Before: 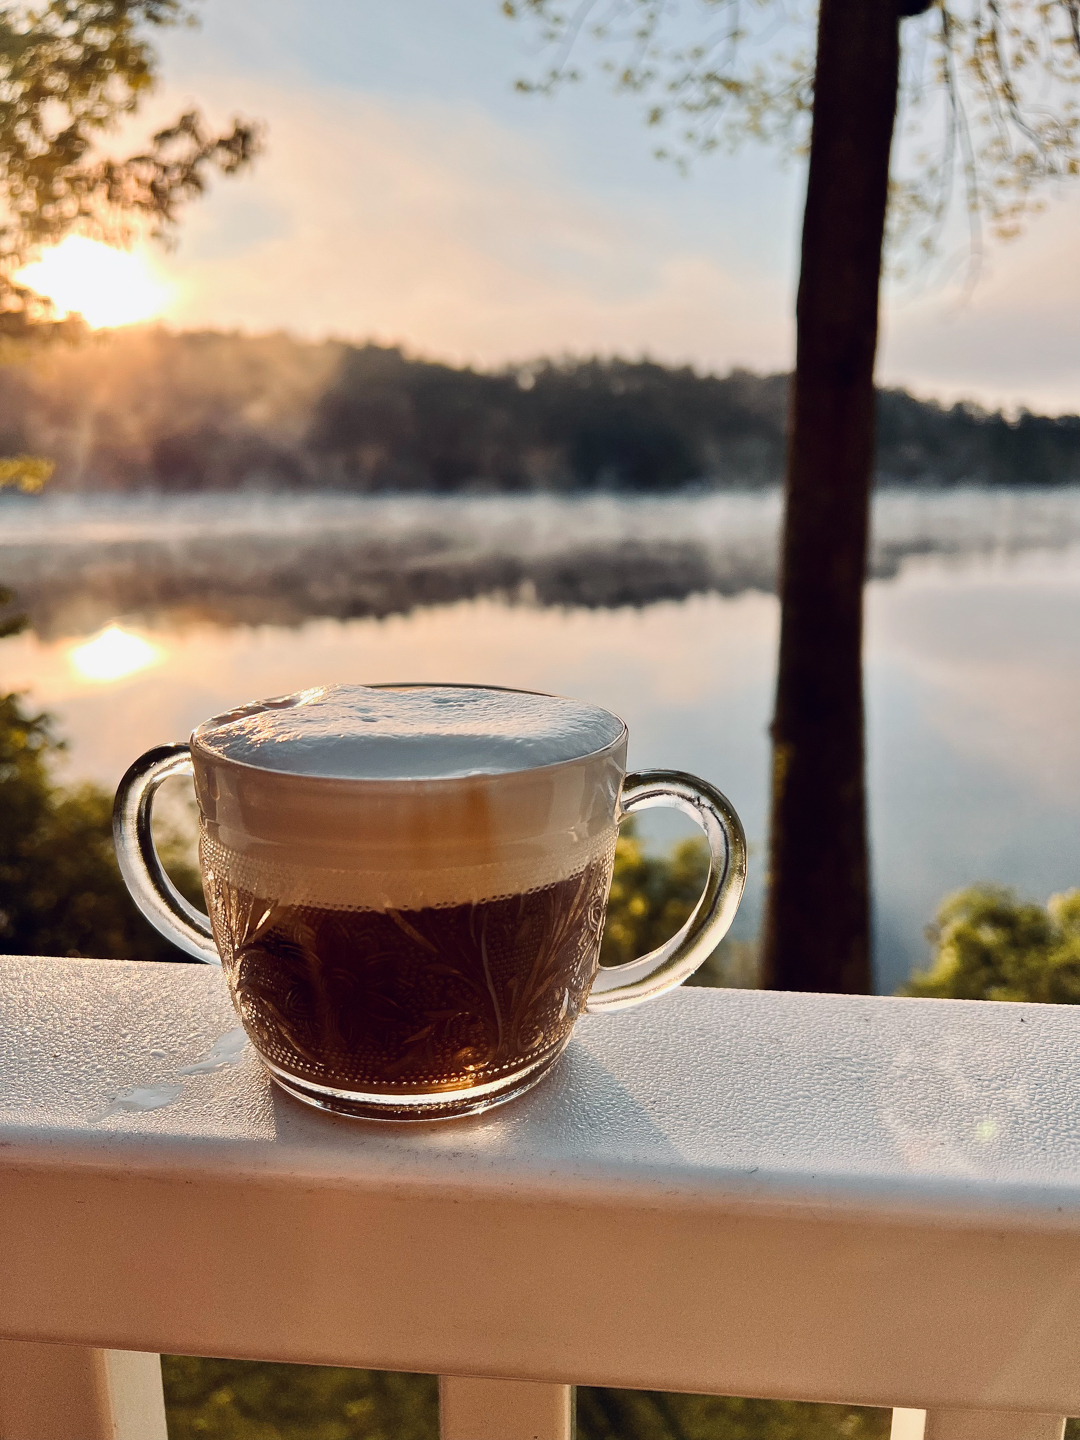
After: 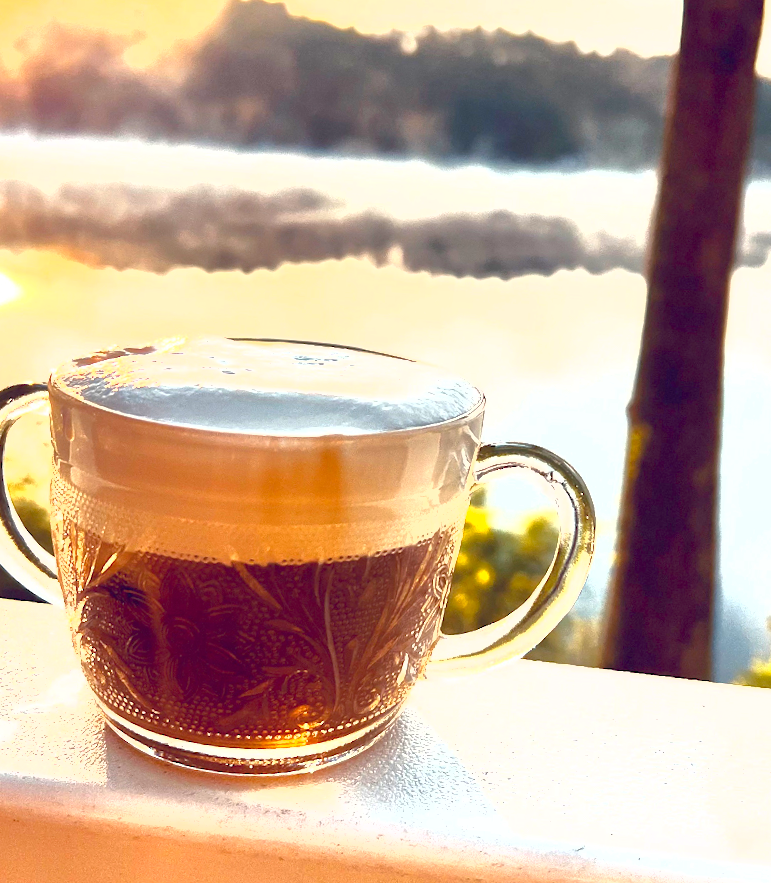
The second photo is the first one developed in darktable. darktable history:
crop and rotate: angle -4.03°, left 9.779%, top 20.934%, right 12.248%, bottom 12.121%
exposure: black level correction 0, exposure 1.946 EV, compensate highlight preservation false
shadows and highlights: shadows color adjustment 99.17%, highlights color adjustment 0.425%
color balance rgb: global offset › hue 170.22°, perceptual saturation grading › global saturation 19.89%, perceptual brilliance grading › global brilliance 1.544%, perceptual brilliance grading › highlights -3.908%
